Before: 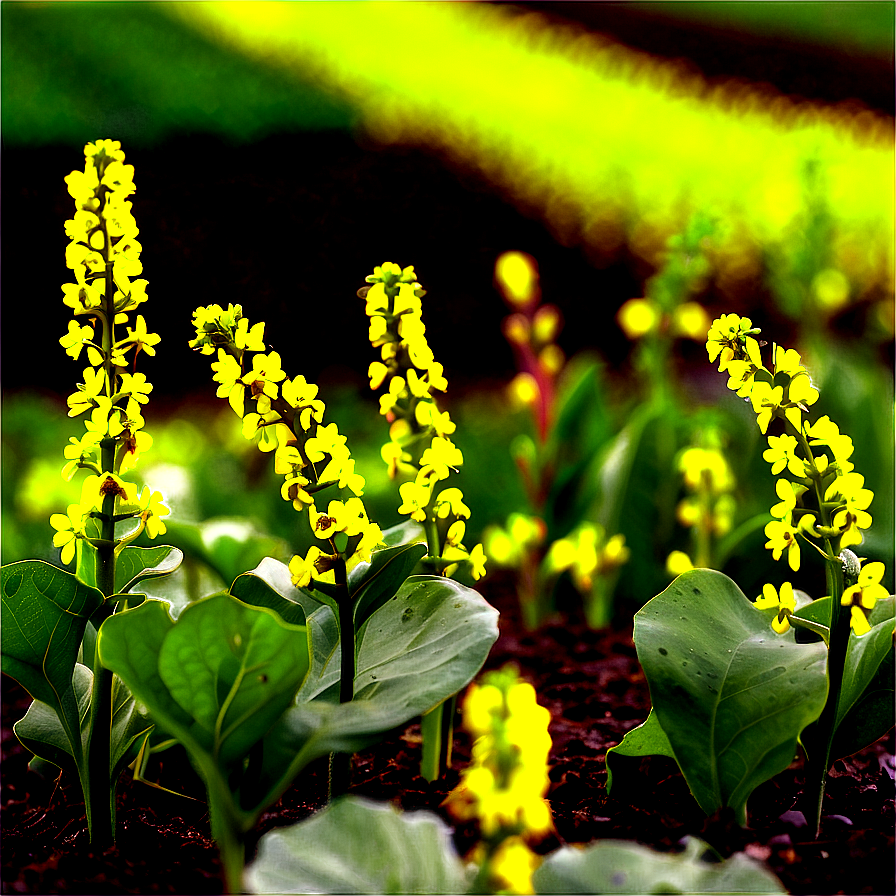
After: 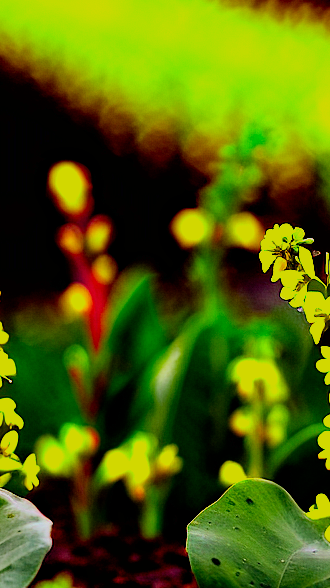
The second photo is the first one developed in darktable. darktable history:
filmic rgb: black relative exposure -7.65 EV, white relative exposure 4.56 EV, hardness 3.61, color science v6 (2022)
crop and rotate: left 49.936%, top 10.094%, right 13.136%, bottom 24.256%
haze removal: compatibility mode true, adaptive false
color correction: saturation 1.34
